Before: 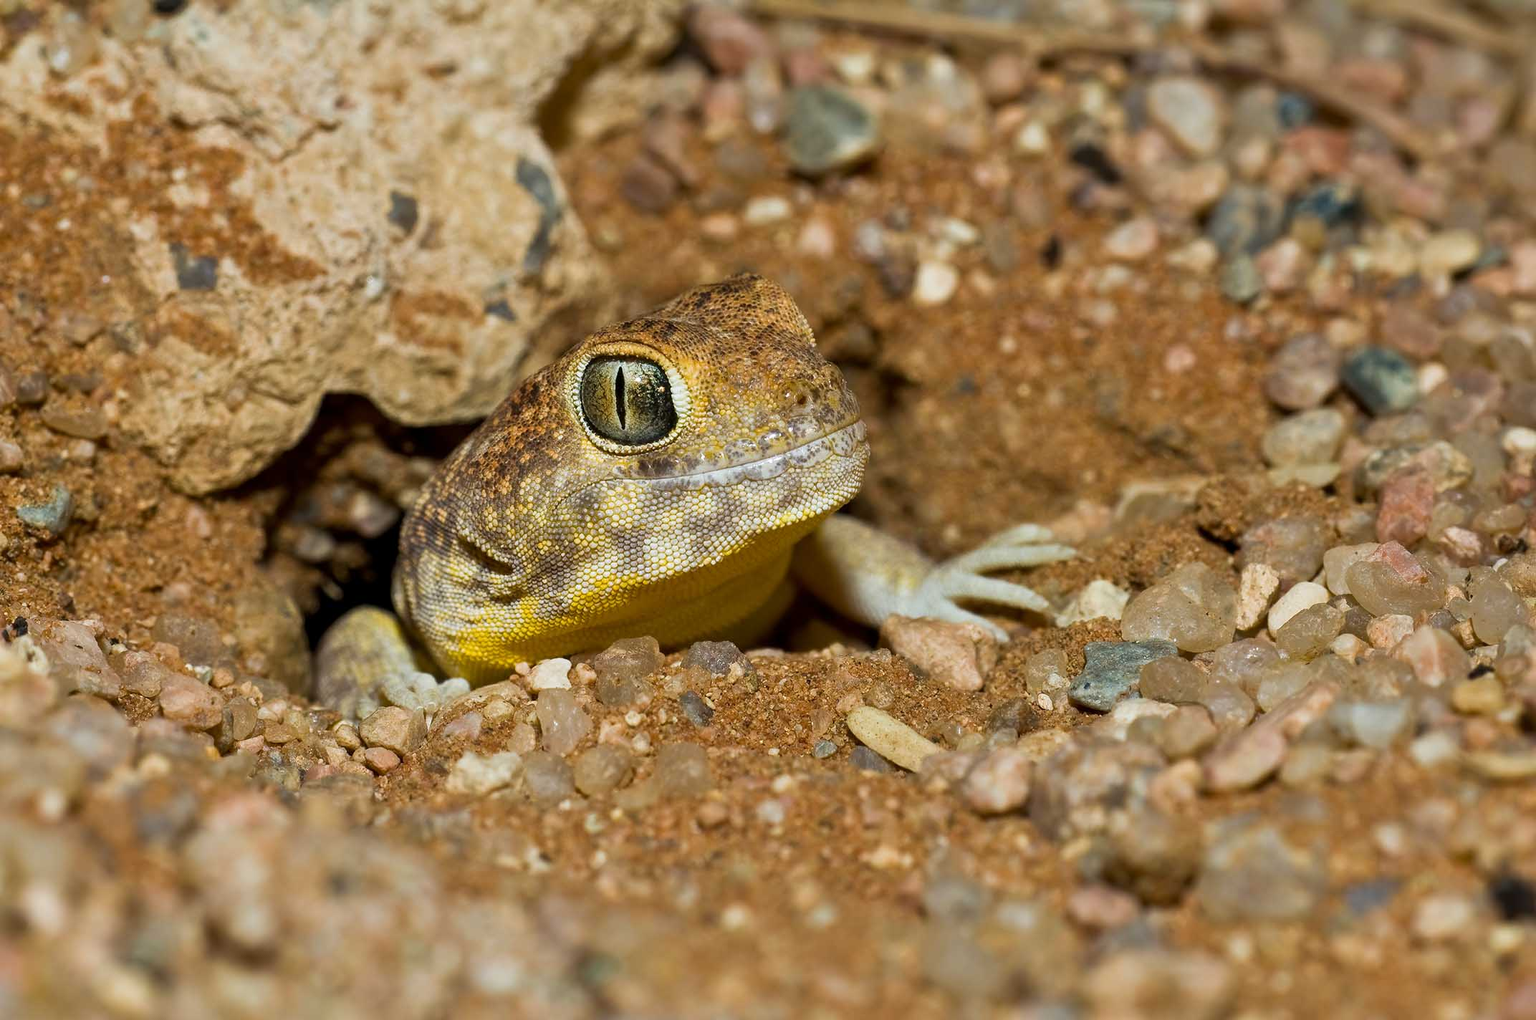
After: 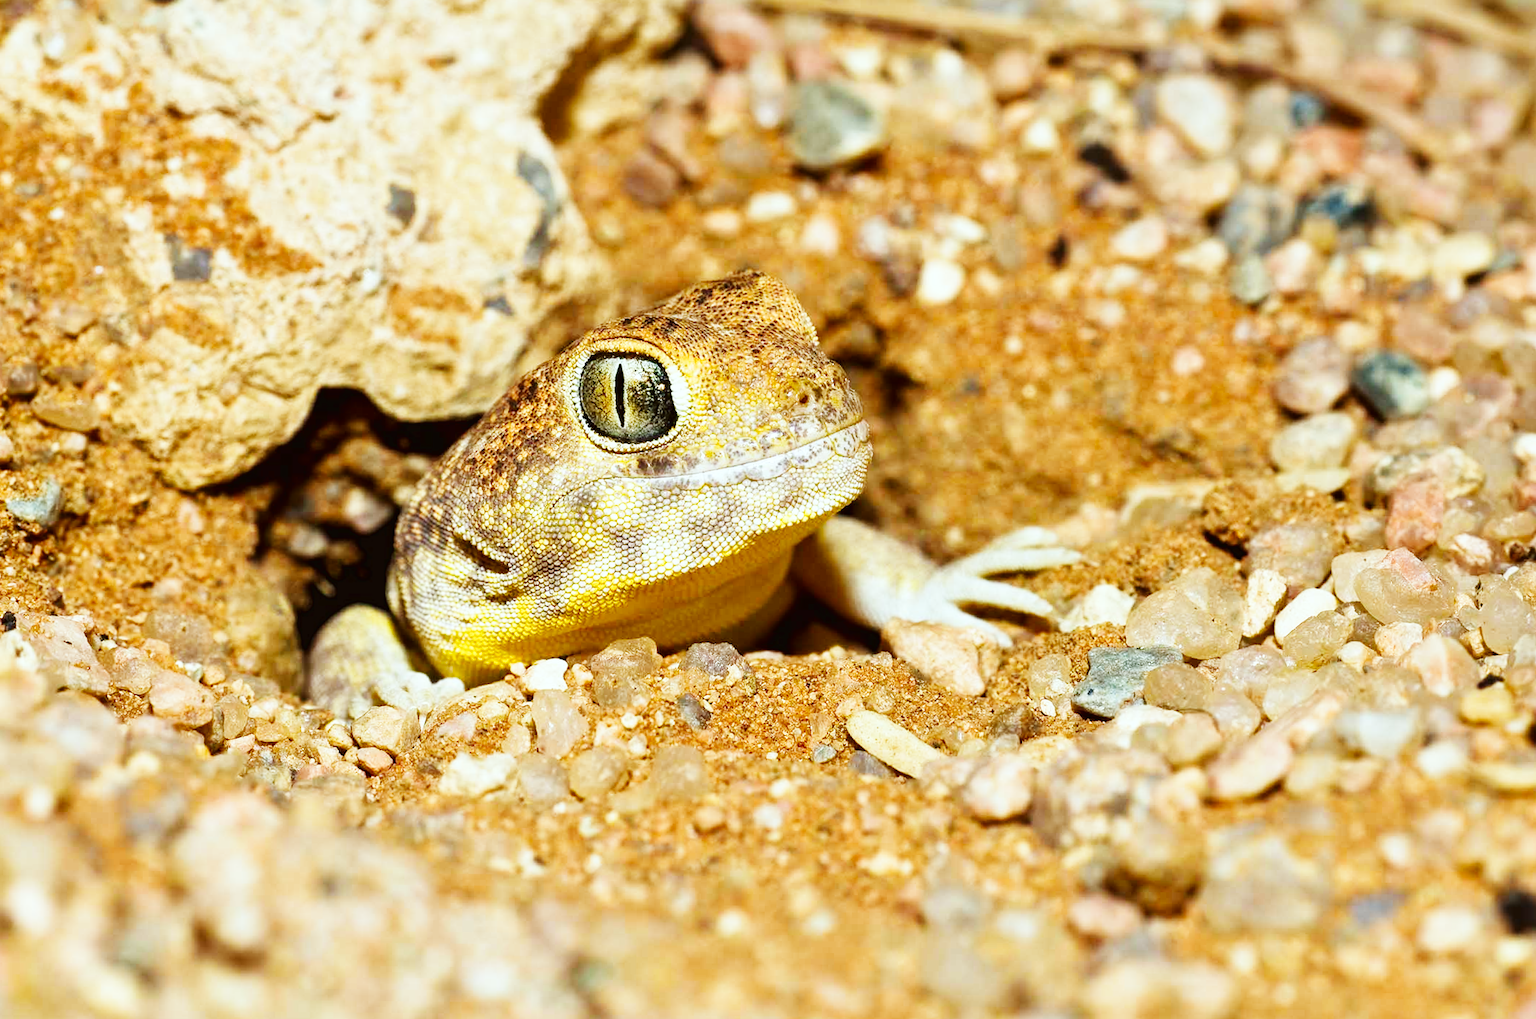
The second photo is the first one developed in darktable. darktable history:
crop and rotate: angle -0.545°
base curve: curves: ch0 [(0, 0.003) (0.001, 0.002) (0.006, 0.004) (0.02, 0.022) (0.048, 0.086) (0.094, 0.234) (0.162, 0.431) (0.258, 0.629) (0.385, 0.8) (0.548, 0.918) (0.751, 0.988) (1, 1)], preserve colors none
color correction: highlights a* -2.97, highlights b* -1.96, shadows a* 2.47, shadows b* 2.75
